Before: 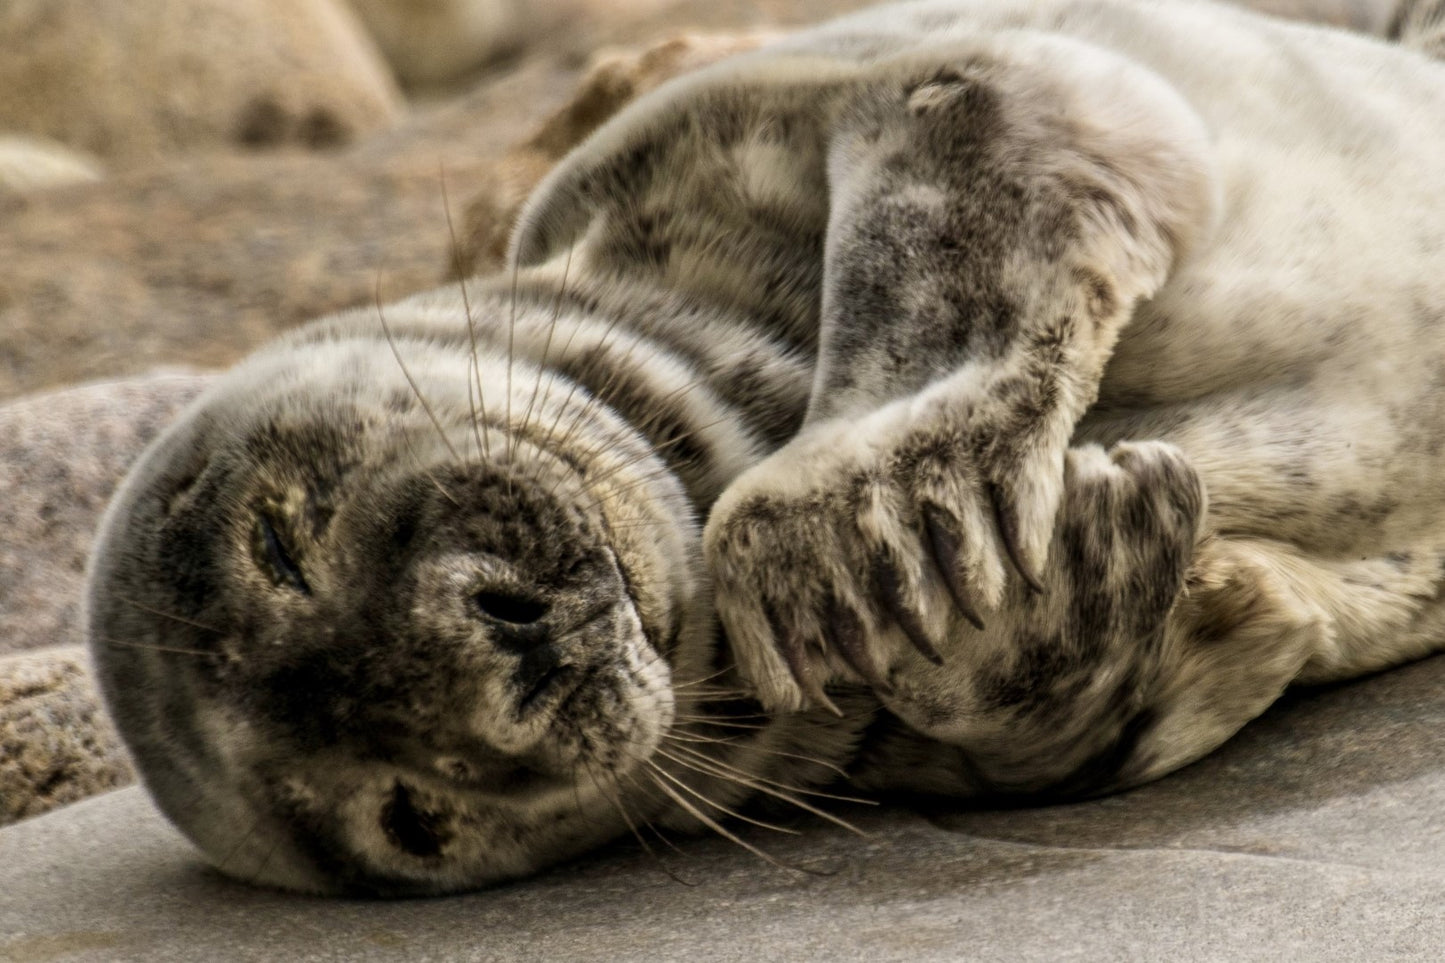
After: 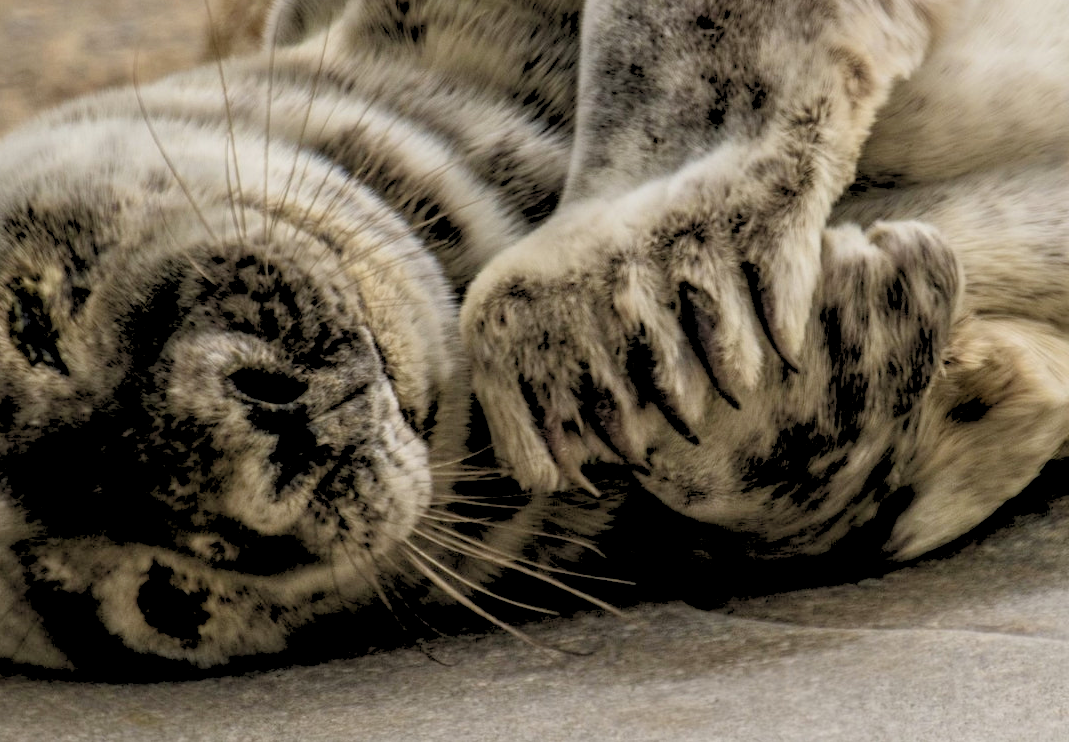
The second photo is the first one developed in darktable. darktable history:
crop: left 16.871%, top 22.857%, right 9.116%
rgb levels: preserve colors sum RGB, levels [[0.038, 0.433, 0.934], [0, 0.5, 1], [0, 0.5, 1]]
white balance: emerald 1
